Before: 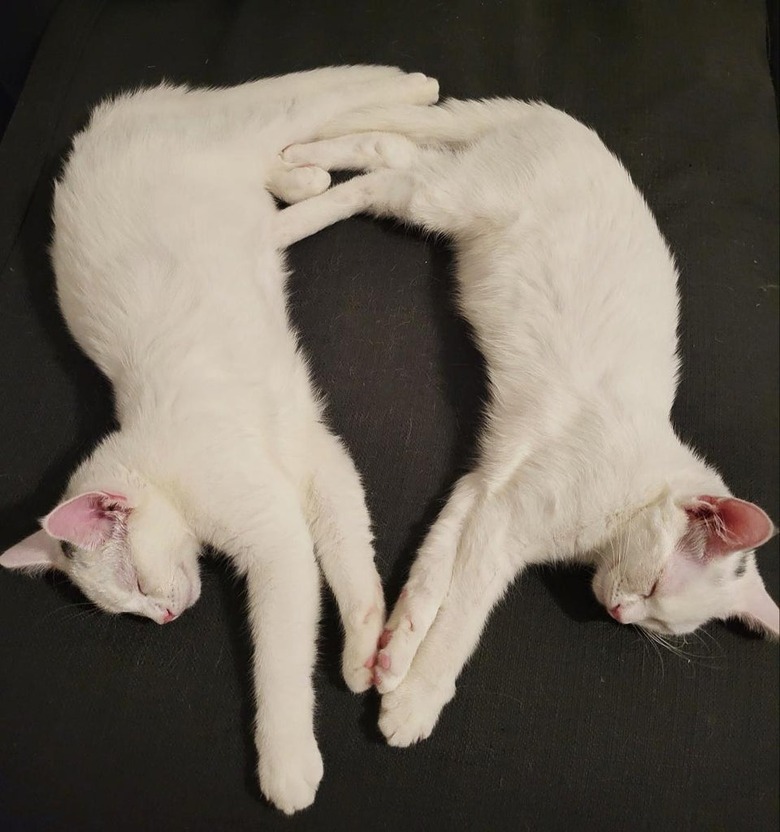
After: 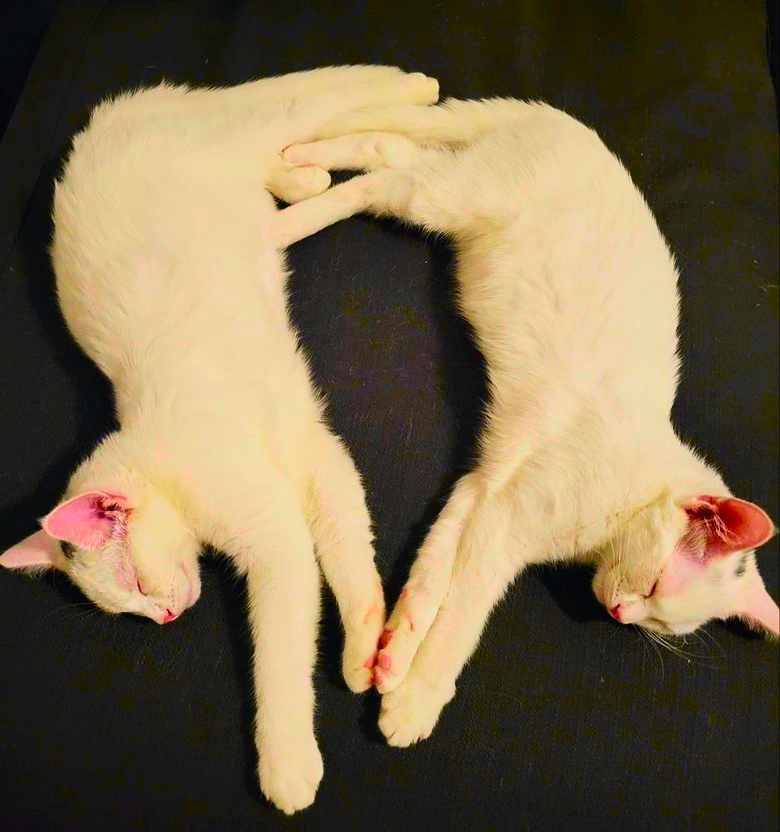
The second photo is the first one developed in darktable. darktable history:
color balance rgb: shadows lift › chroma 2.049%, shadows lift › hue 215.16°, global offset › hue 168.89°, linear chroma grading › global chroma 14.576%, perceptual saturation grading › global saturation 25.197%, global vibrance 50.263%
tone curve: curves: ch0 [(0, 0) (0.071, 0.047) (0.266, 0.26) (0.491, 0.552) (0.753, 0.818) (1, 0.983)]; ch1 [(0, 0) (0.346, 0.307) (0.408, 0.369) (0.463, 0.443) (0.482, 0.493) (0.502, 0.5) (0.517, 0.518) (0.546, 0.576) (0.588, 0.643) (0.651, 0.709) (1, 1)]; ch2 [(0, 0) (0.346, 0.34) (0.434, 0.46) (0.485, 0.494) (0.5, 0.494) (0.517, 0.503) (0.535, 0.545) (0.583, 0.624) (0.625, 0.678) (1, 1)], color space Lab, independent channels
